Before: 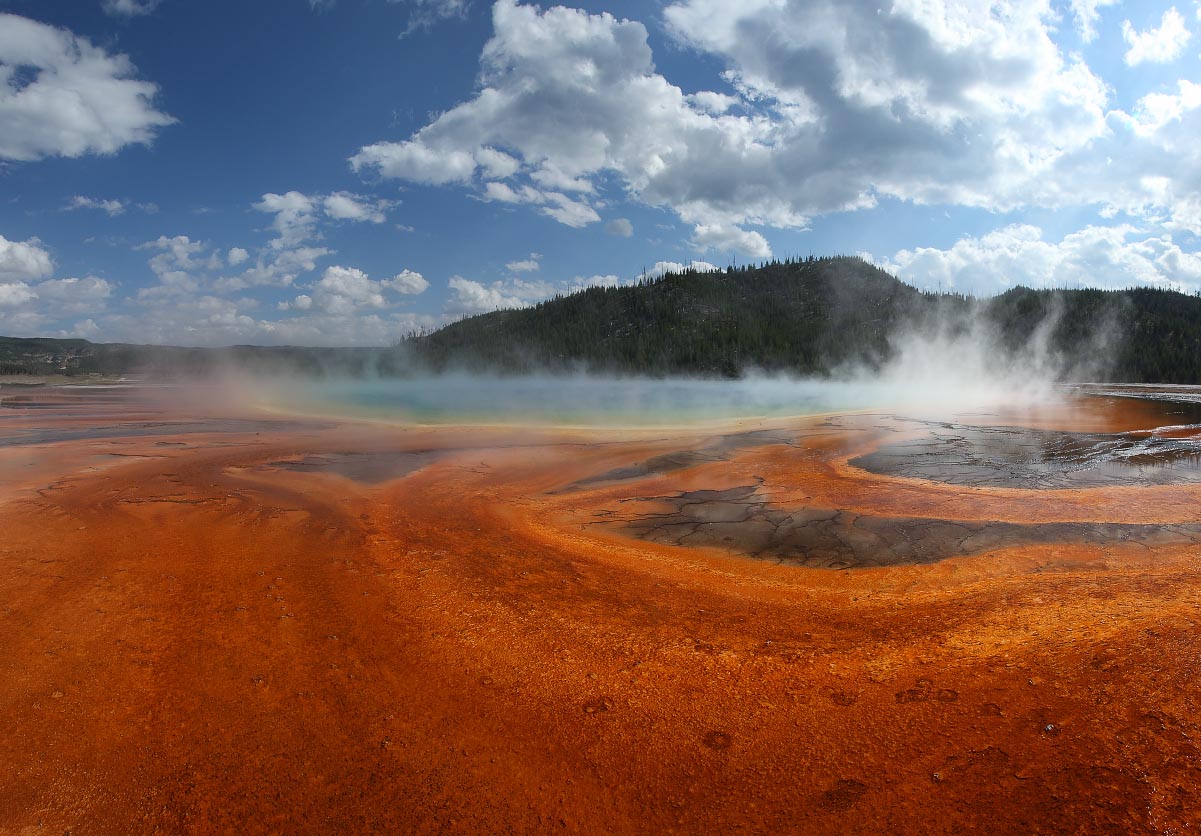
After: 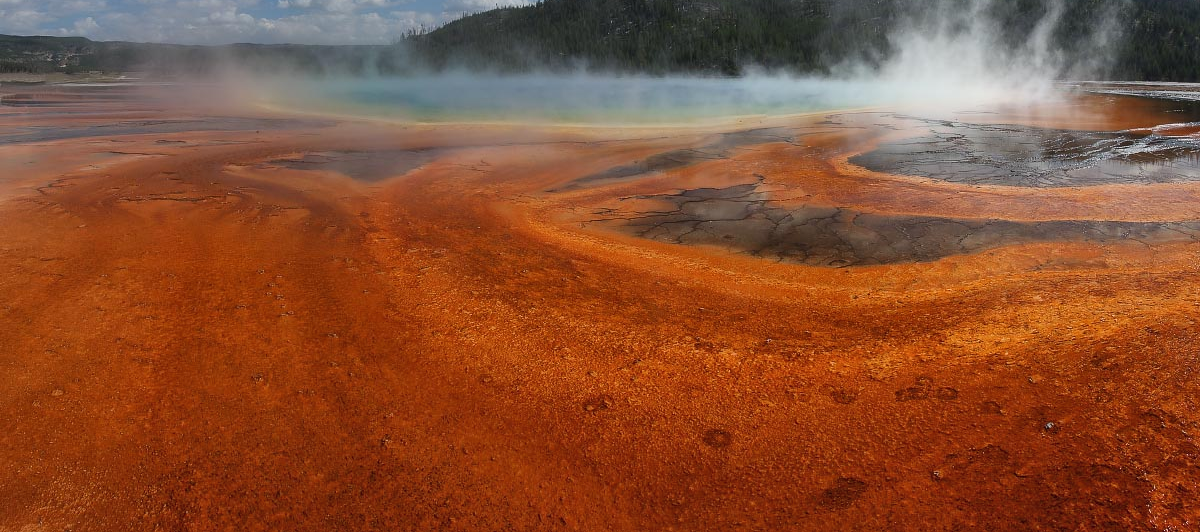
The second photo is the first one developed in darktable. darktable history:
crop and rotate: top 36.26%
shadows and highlights: shadows 48.05, highlights -42.21, soften with gaussian
